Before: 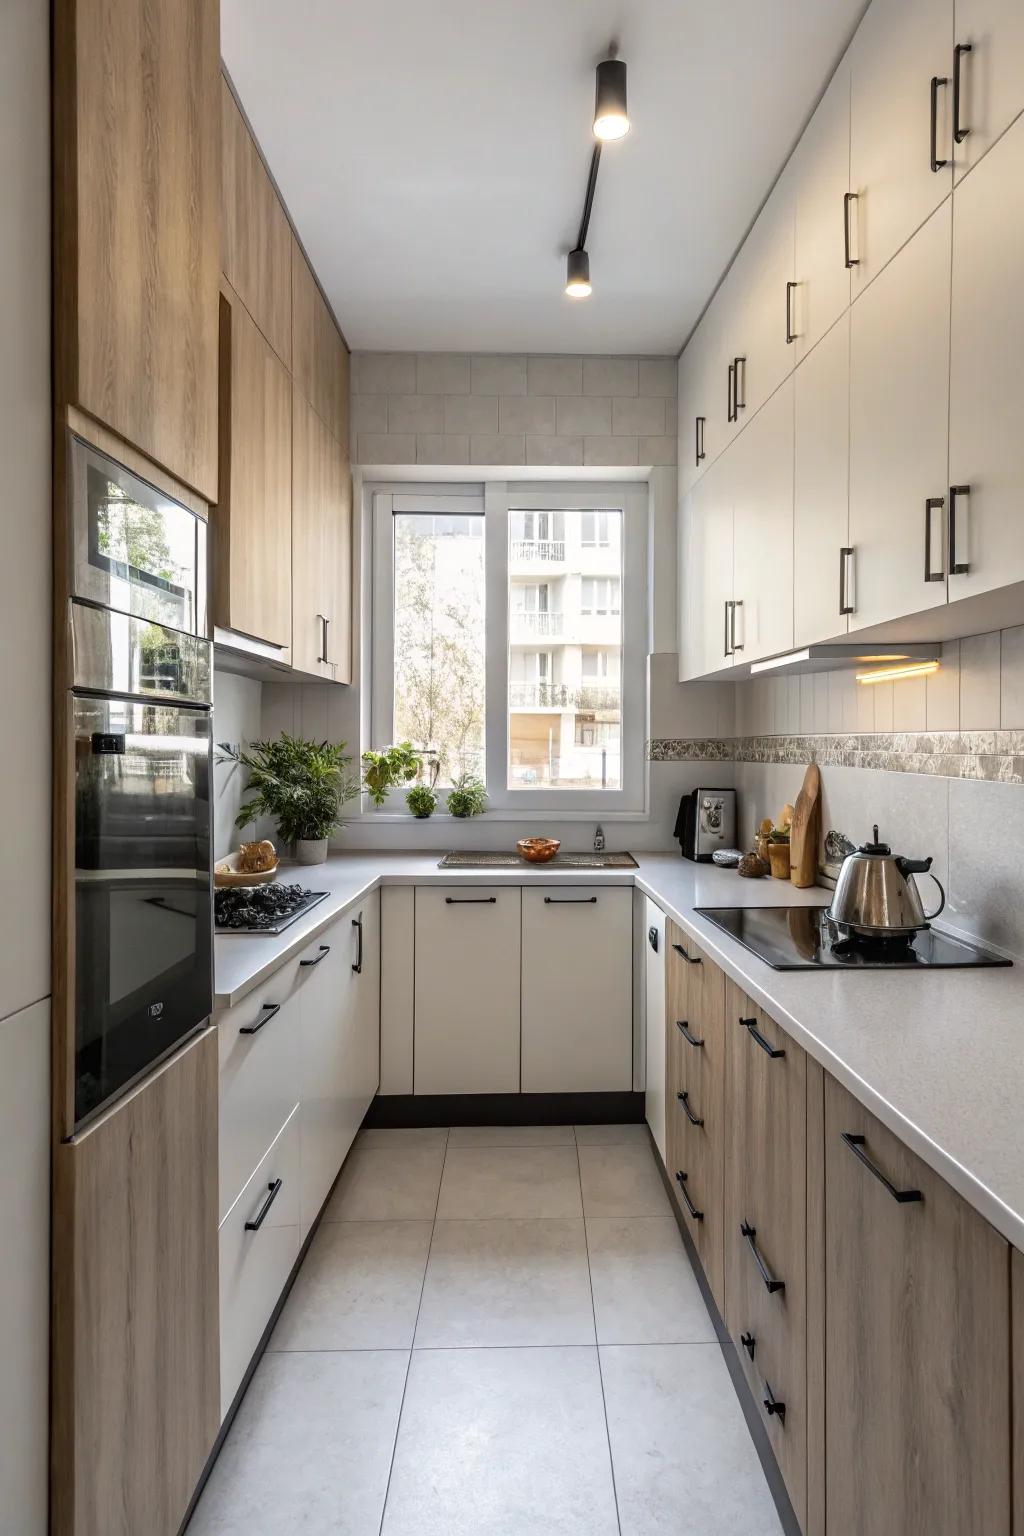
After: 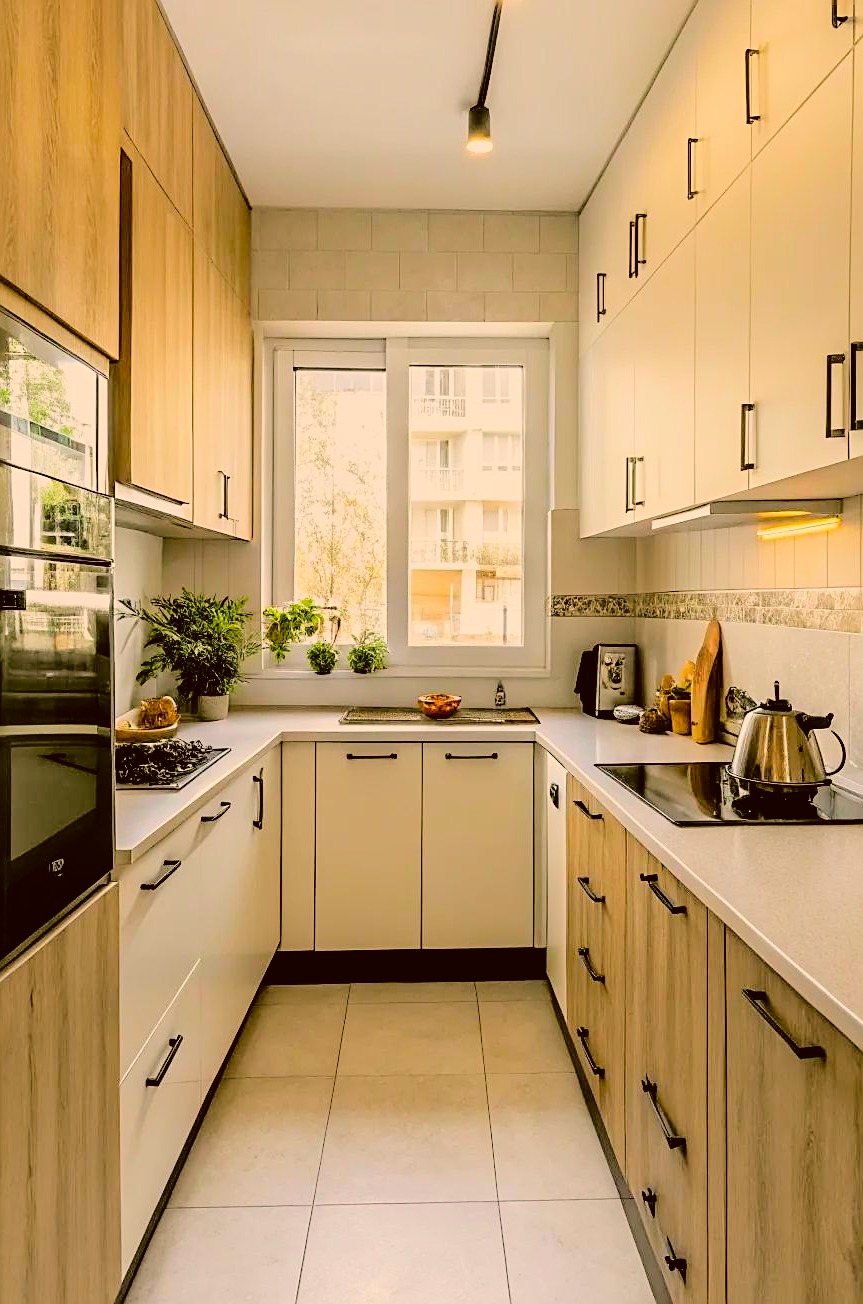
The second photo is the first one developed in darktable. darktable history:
color balance rgb: shadows lift › chroma 0.731%, shadows lift › hue 110.35°, linear chroma grading › global chroma 9.764%, perceptual saturation grading › global saturation 29.959%, global vibrance 9.453%
color correction: highlights a* 8.29, highlights b* 15.45, shadows a* -0.586, shadows b* 27.23
tone curve: curves: ch0 [(0, 0.01) (0.052, 0.045) (0.136, 0.133) (0.275, 0.35) (0.43, 0.54) (0.676, 0.751) (0.89, 0.919) (1, 1)]; ch1 [(0, 0) (0.094, 0.081) (0.285, 0.299) (0.385, 0.403) (0.447, 0.429) (0.495, 0.496) (0.544, 0.552) (0.589, 0.612) (0.722, 0.728) (1, 1)]; ch2 [(0, 0) (0.257, 0.217) (0.43, 0.421) (0.498, 0.507) (0.531, 0.544) (0.56, 0.579) (0.625, 0.642) (1, 1)], color space Lab, independent channels, preserve colors none
tone equalizer: on, module defaults
filmic rgb: black relative exposure -7.72 EV, white relative exposure 4.4 EV, target black luminance 0%, hardness 3.76, latitude 50.74%, contrast 1.073, highlights saturation mix 9.06%, shadows ↔ highlights balance -0.238%
sharpen: on, module defaults
crop and rotate: left 9.709%, top 9.393%, right 6.007%, bottom 5.697%
